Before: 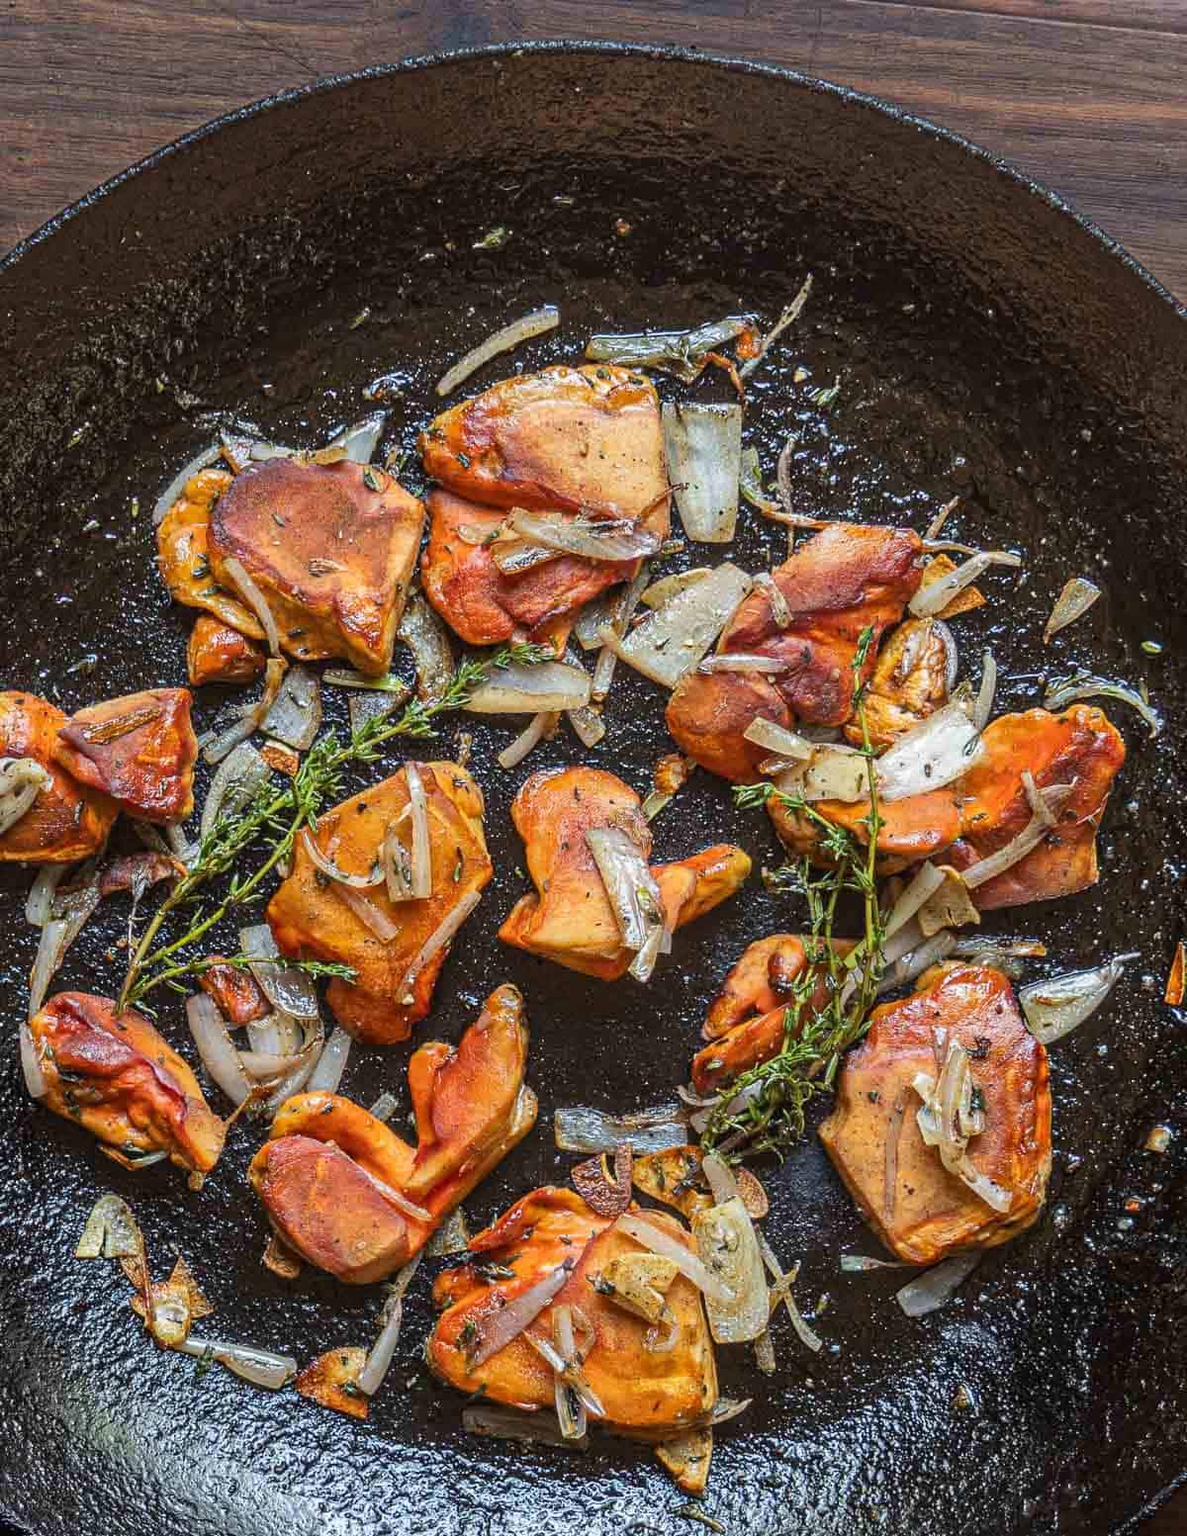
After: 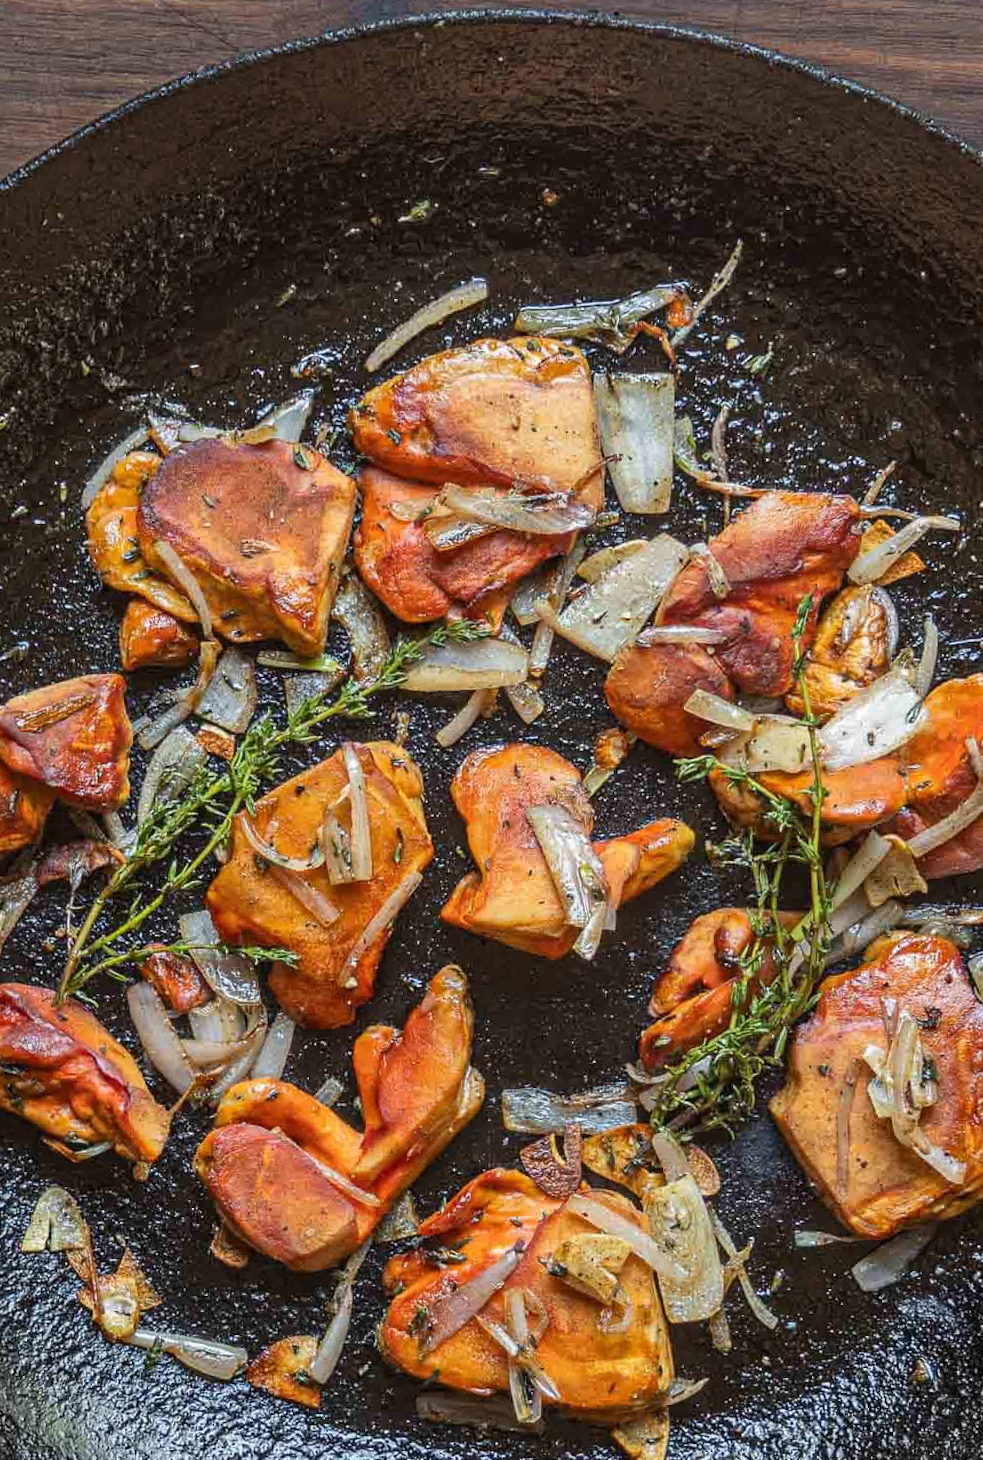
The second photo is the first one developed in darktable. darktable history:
crop and rotate: angle 1.36°, left 4.252%, top 0.617%, right 11.275%, bottom 2.507%
